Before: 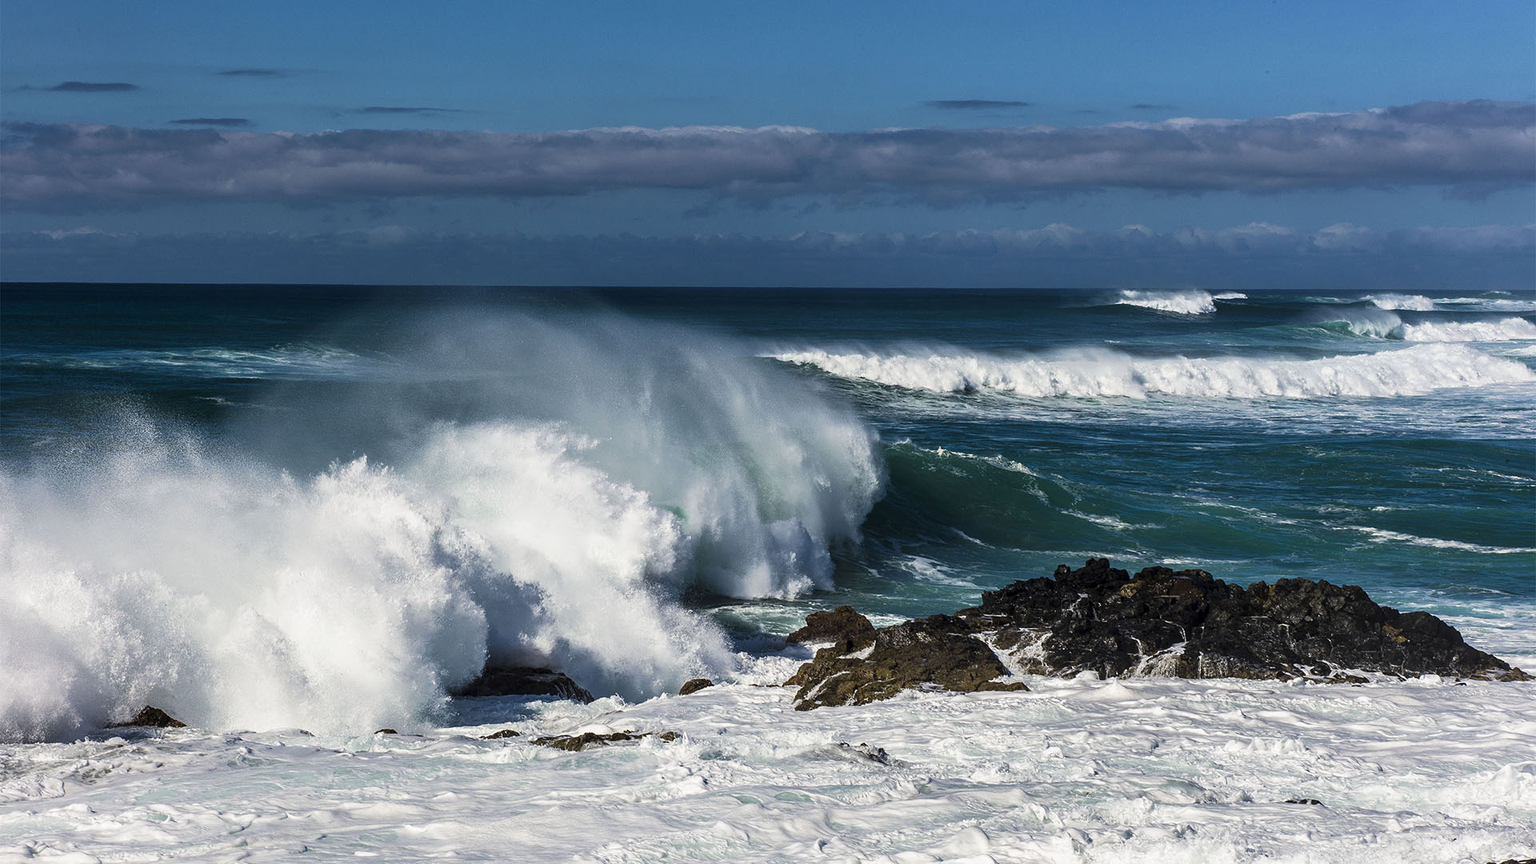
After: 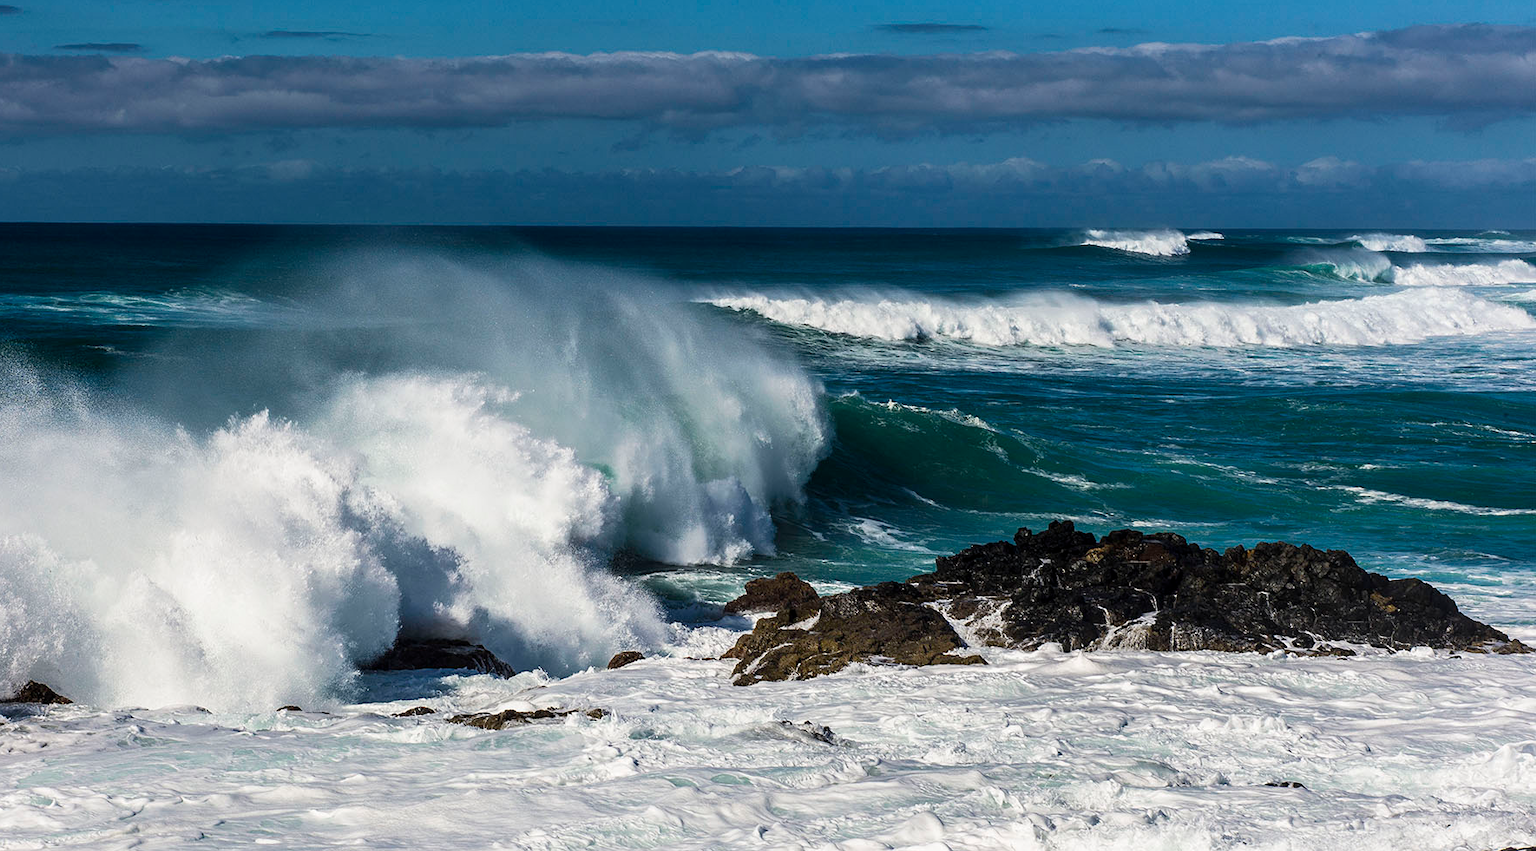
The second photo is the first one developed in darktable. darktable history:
crop and rotate: left 7.773%, top 9.129%
